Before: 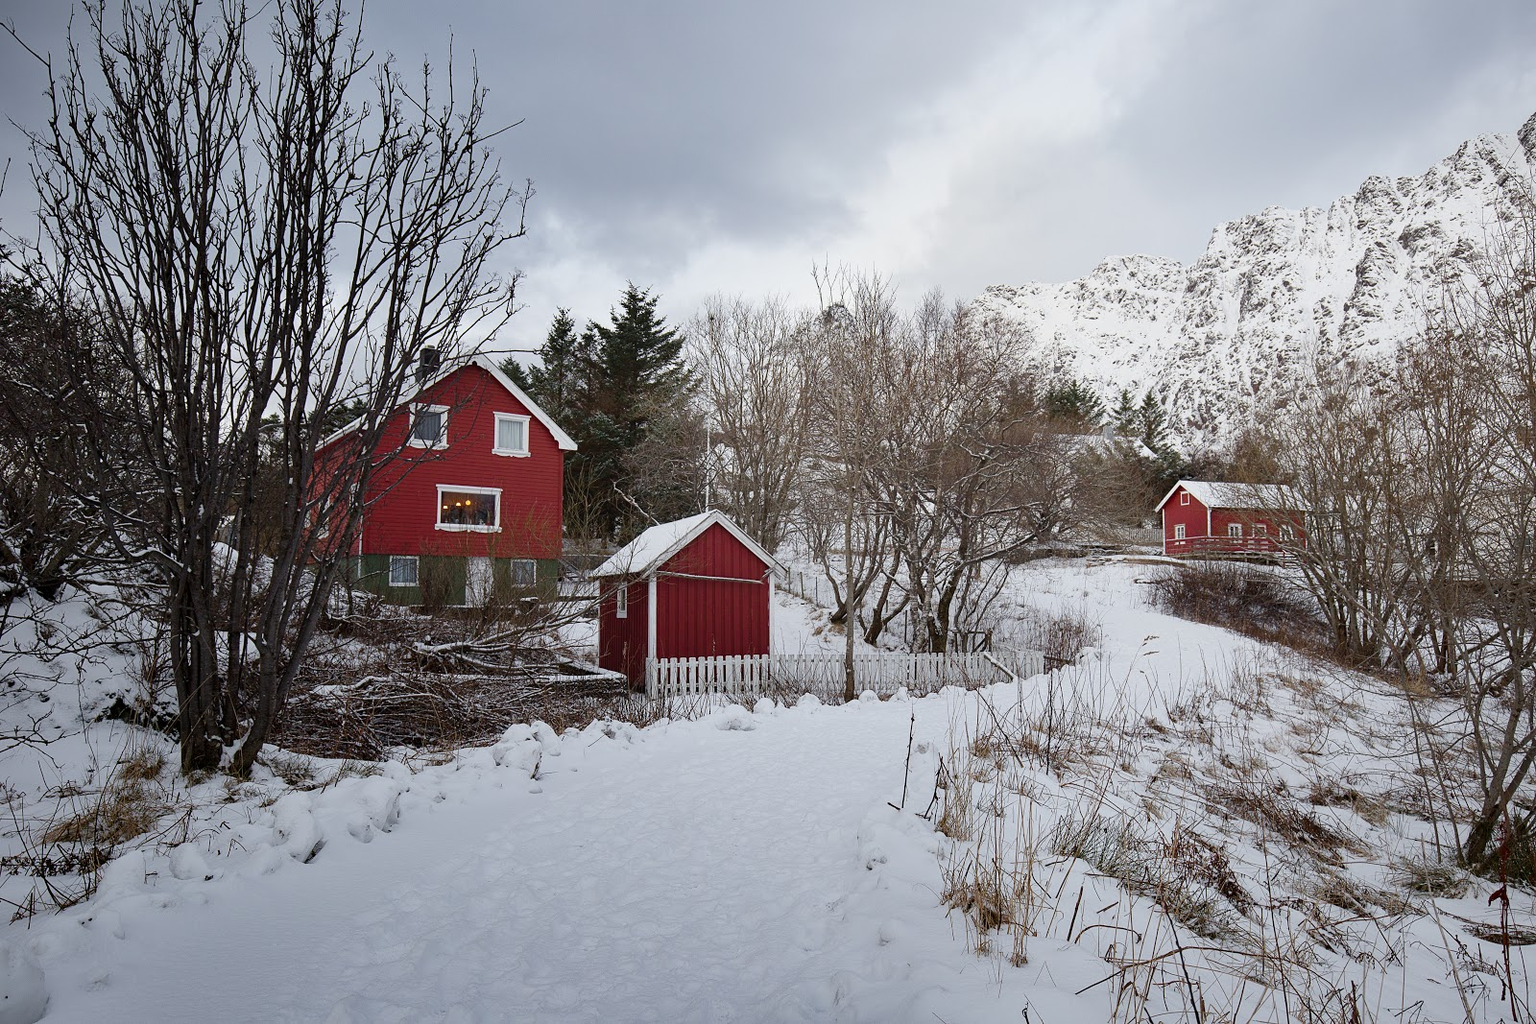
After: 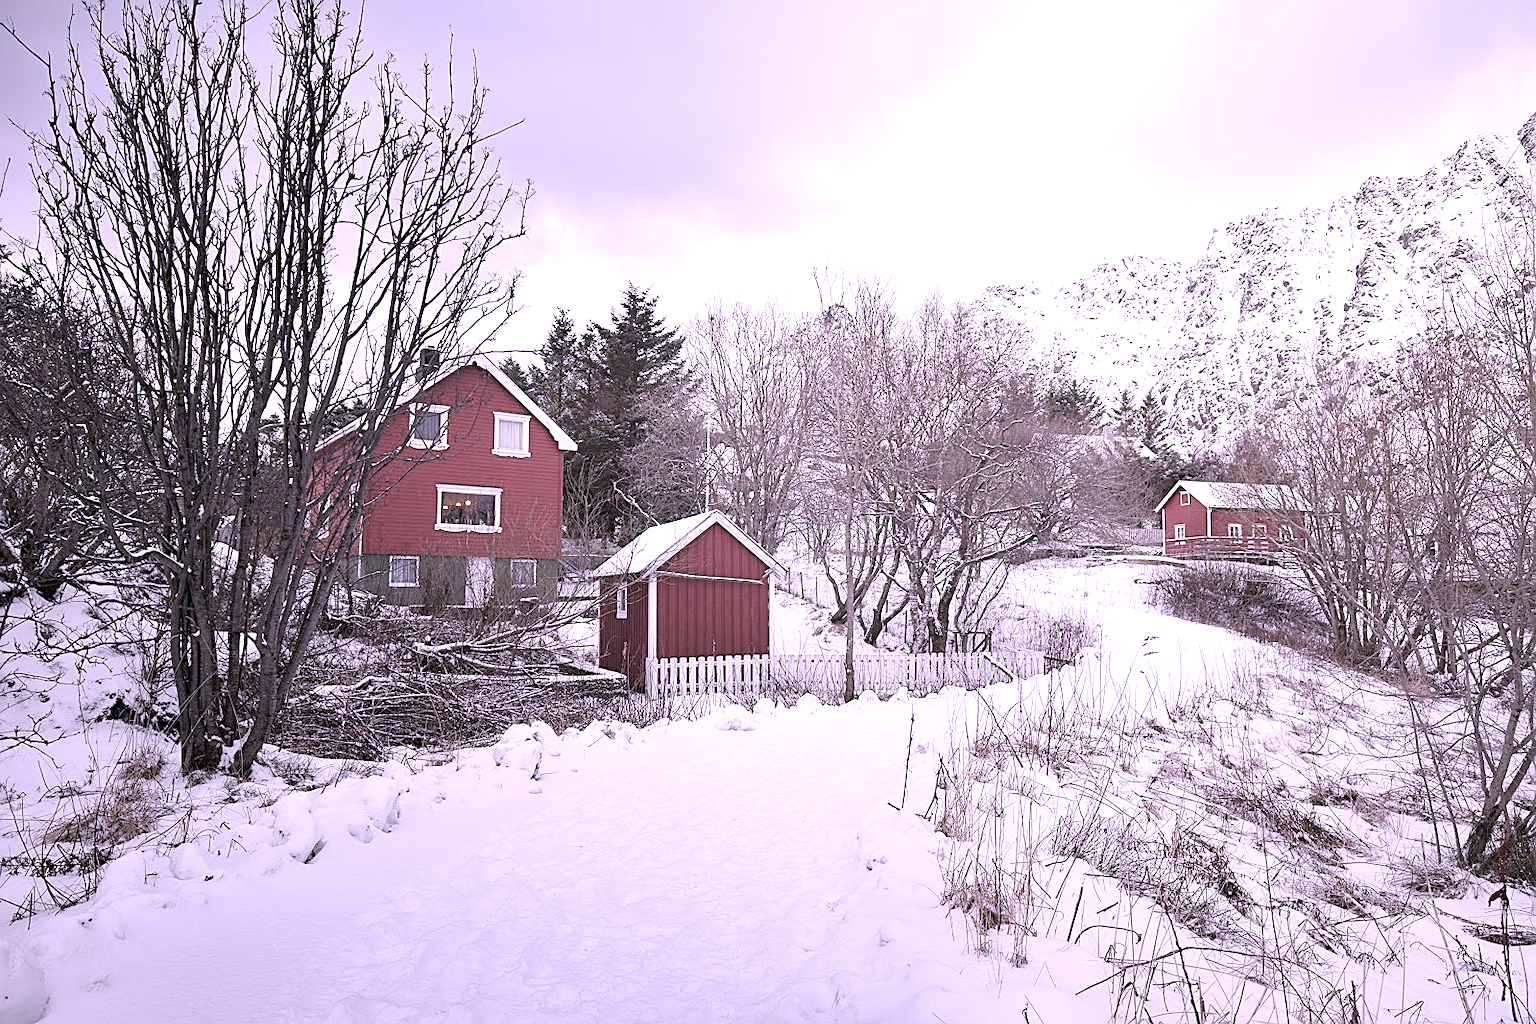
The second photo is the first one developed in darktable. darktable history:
color balance rgb: shadows lift › hue 87.59°, highlights gain › luminance 5.712%, highlights gain › chroma 2.619%, highlights gain › hue 91.02°, perceptual saturation grading › global saturation 2.147%, perceptual saturation grading › highlights -1.996%, perceptual saturation grading › mid-tones 3.621%, perceptual saturation grading › shadows 8.418%
sharpen: on, module defaults
contrast brightness saturation: brightness 0.185, saturation -0.504
exposure: exposure 0.732 EV, compensate exposure bias true, compensate highlight preservation false
color correction: highlights a* 15.72, highlights b* -20.12
